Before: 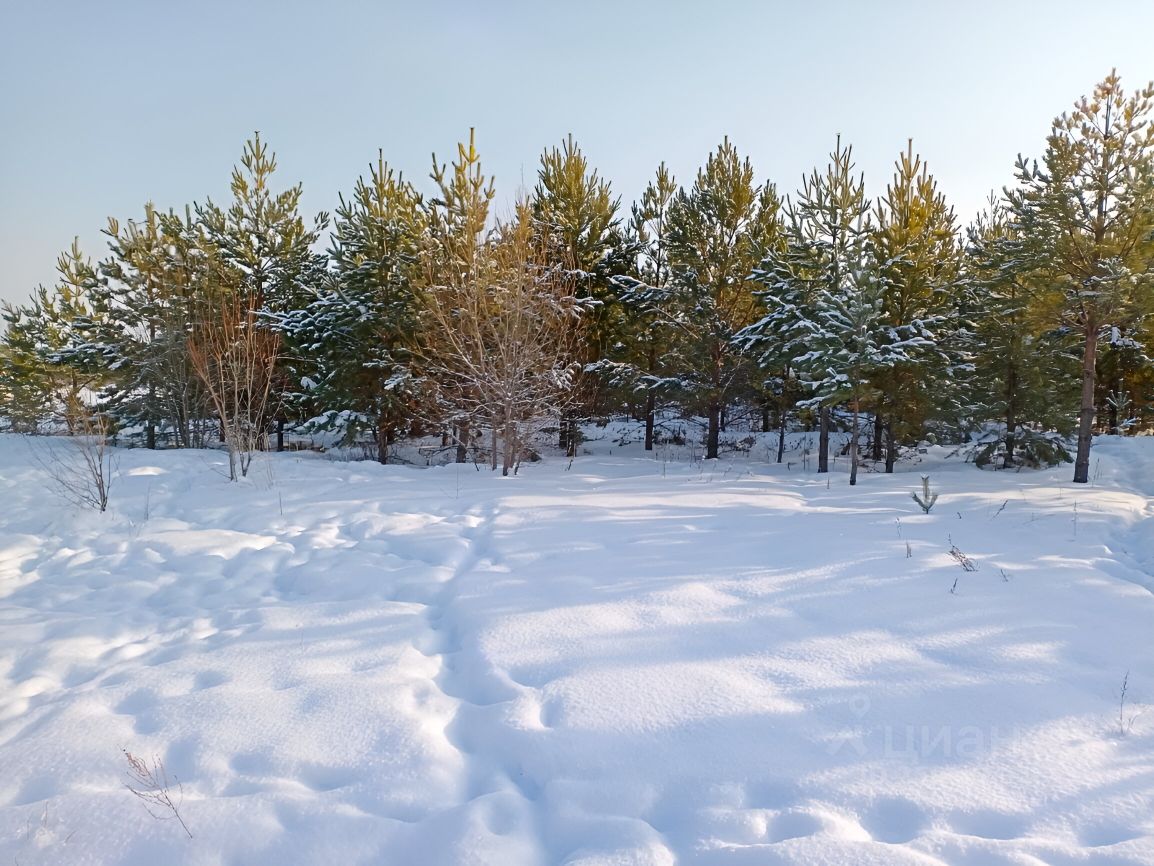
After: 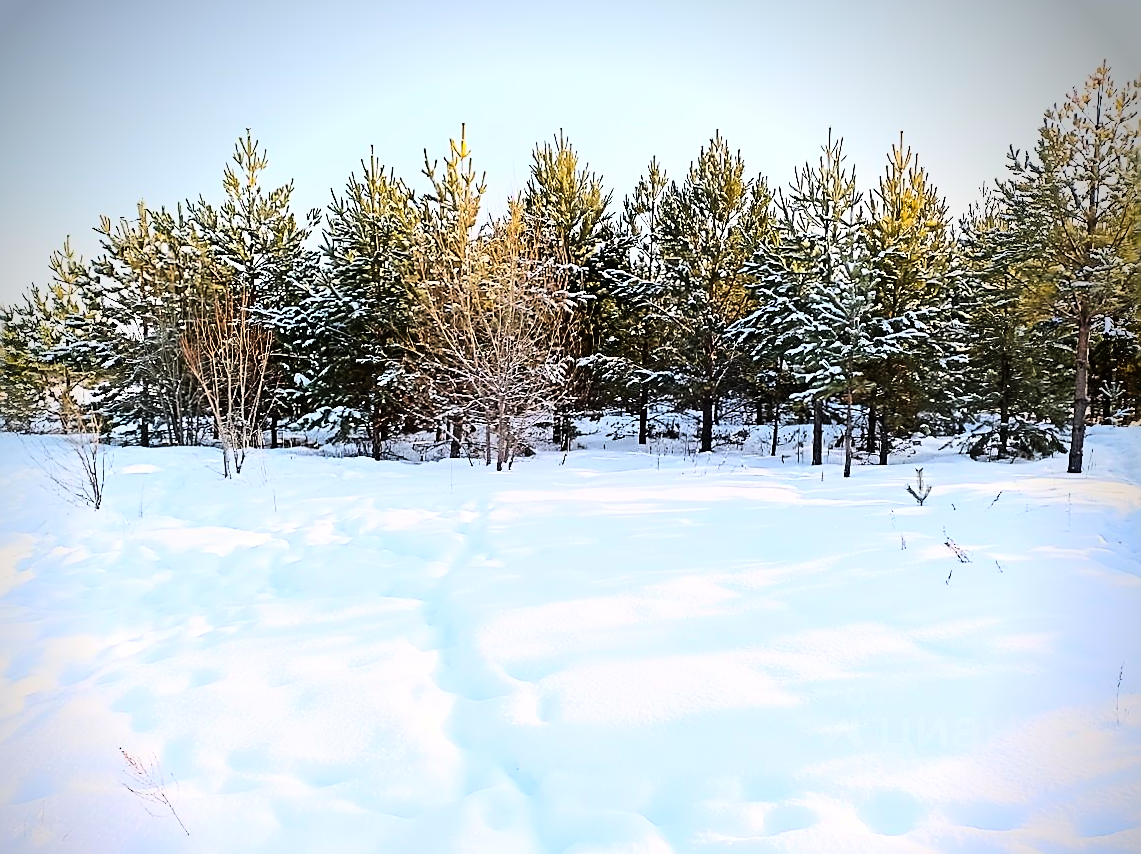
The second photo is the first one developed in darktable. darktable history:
sharpen: radius 1.4, amount 1.25, threshold 0.7
rotate and perspective: rotation -0.45°, automatic cropping original format, crop left 0.008, crop right 0.992, crop top 0.012, crop bottom 0.988
vignetting: brightness -0.629, saturation -0.007, center (-0.028, 0.239)
rgb curve: curves: ch0 [(0, 0) (0.21, 0.15) (0.24, 0.21) (0.5, 0.75) (0.75, 0.96) (0.89, 0.99) (1, 1)]; ch1 [(0, 0.02) (0.21, 0.13) (0.25, 0.2) (0.5, 0.67) (0.75, 0.9) (0.89, 0.97) (1, 1)]; ch2 [(0, 0.02) (0.21, 0.13) (0.25, 0.2) (0.5, 0.67) (0.75, 0.9) (0.89, 0.97) (1, 1)], compensate middle gray true
